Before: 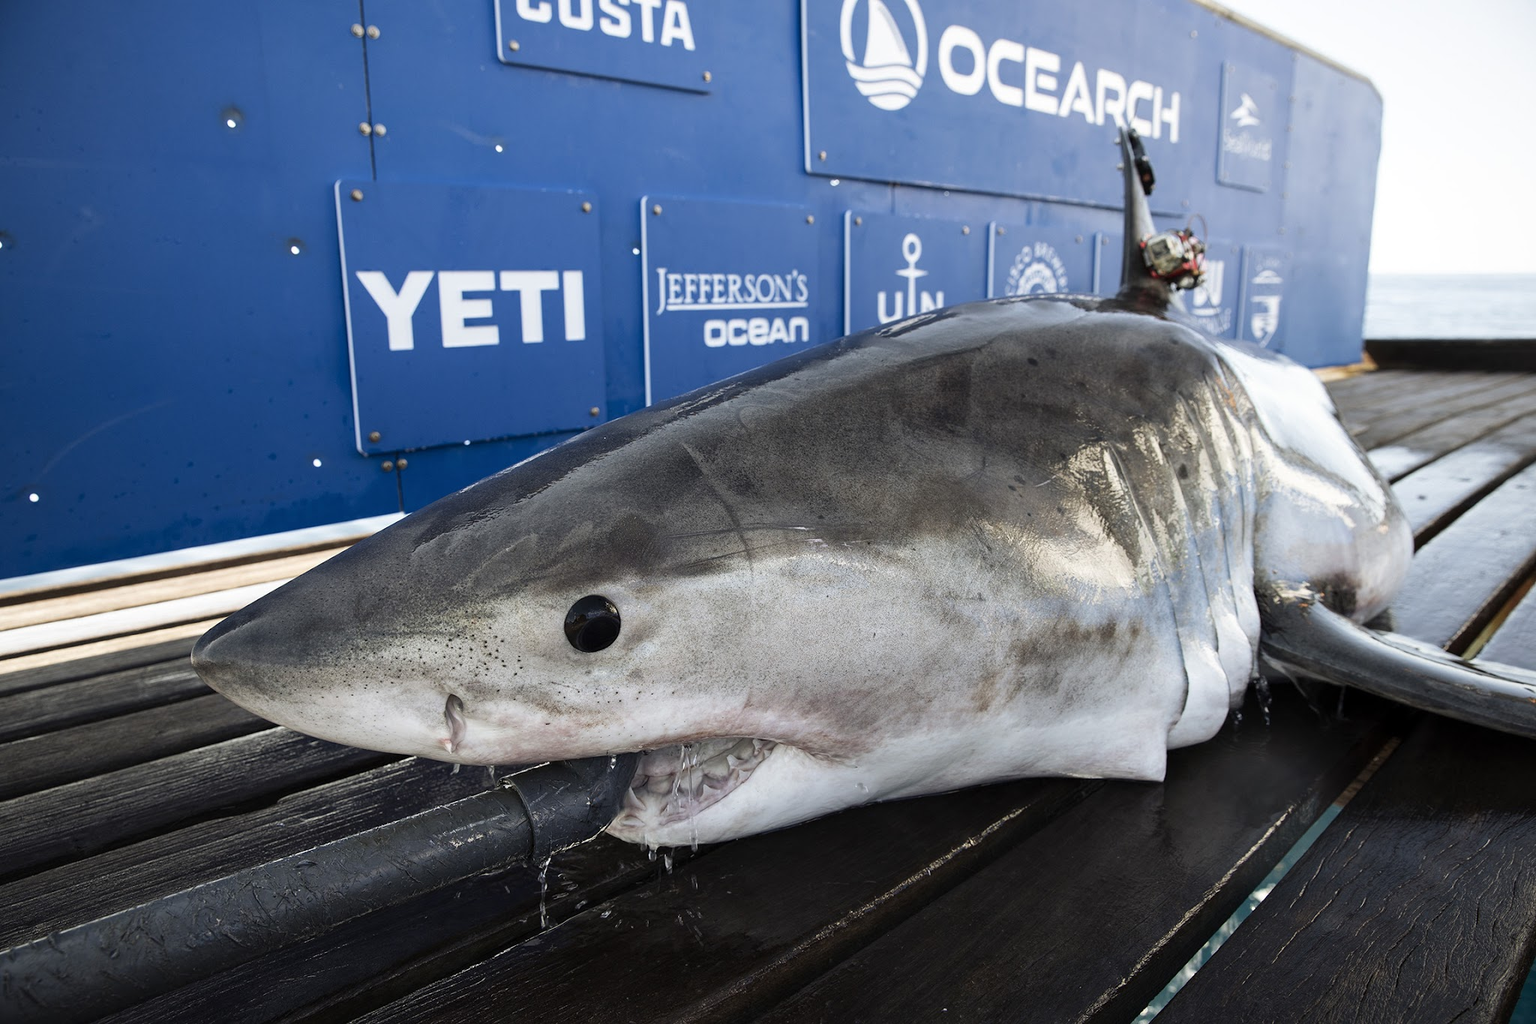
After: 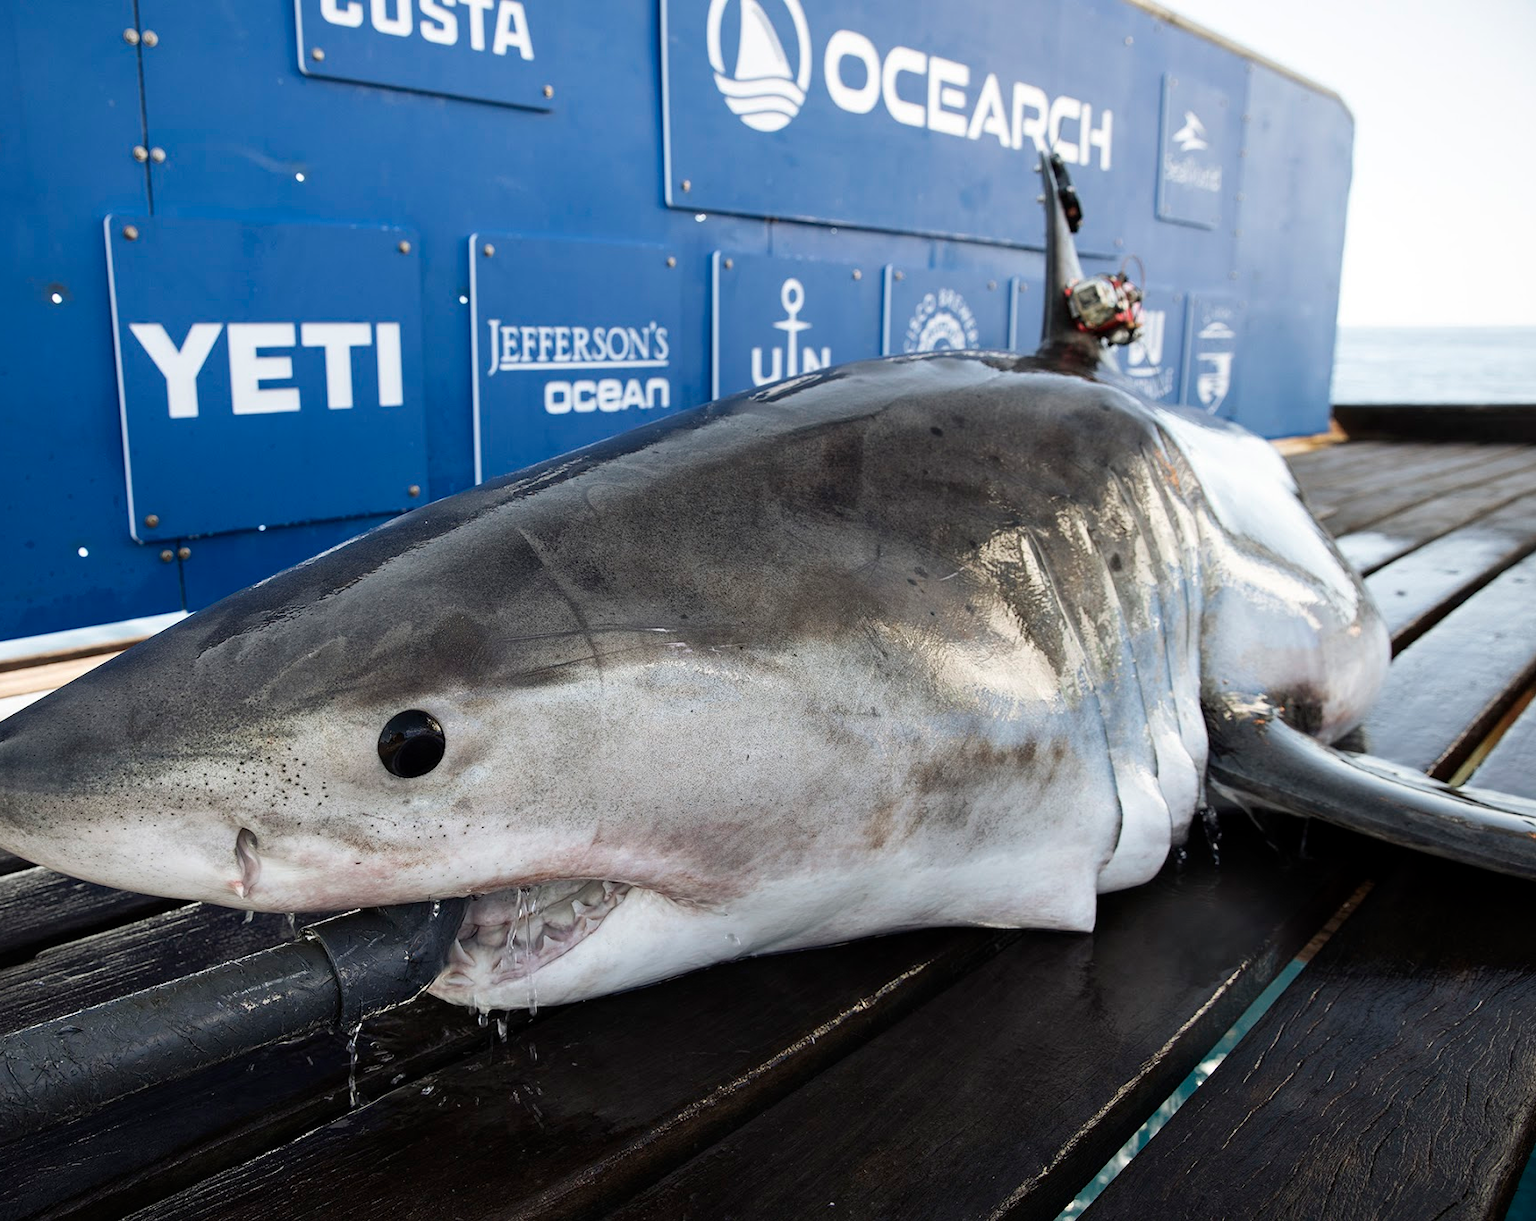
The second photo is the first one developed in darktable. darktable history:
color correction: saturation 0.98
crop: left 16.145%
